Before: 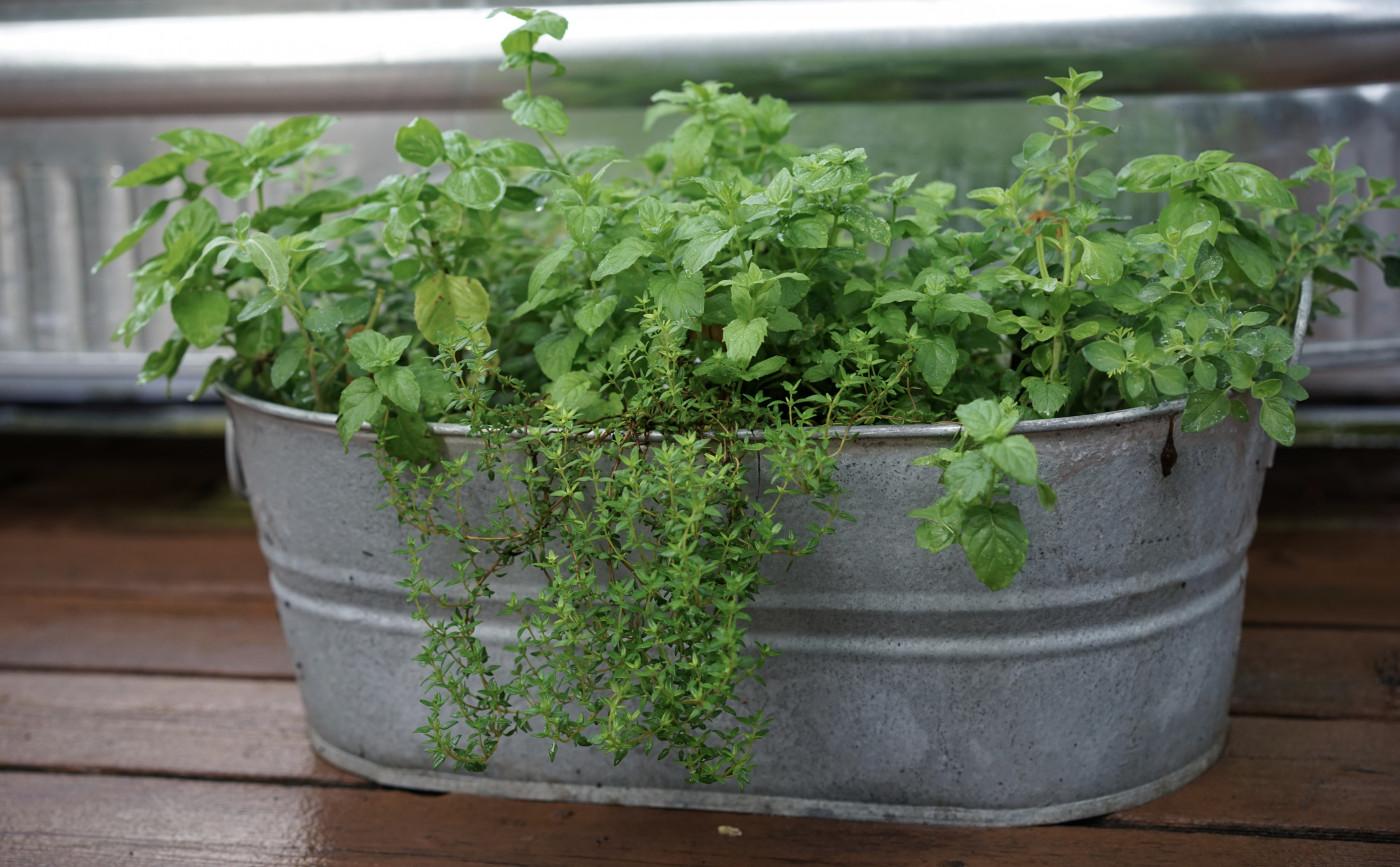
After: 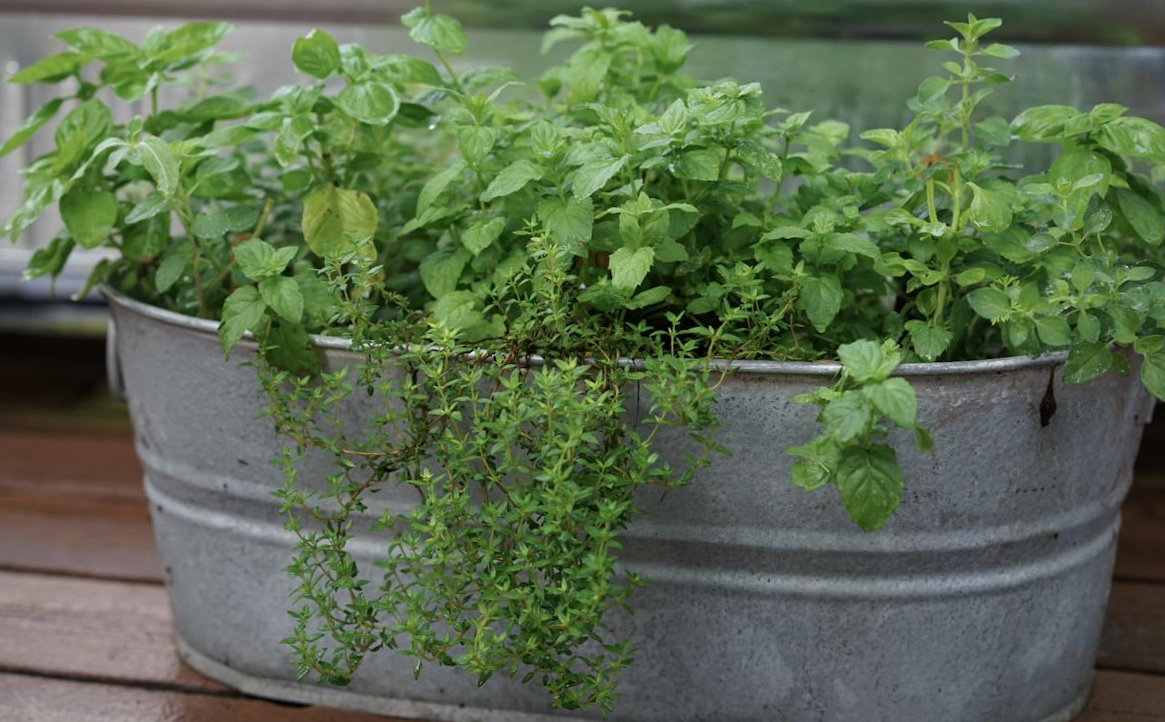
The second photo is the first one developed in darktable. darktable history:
crop and rotate: angle -2.99°, left 5.066%, top 5.213%, right 4.787%, bottom 4.548%
